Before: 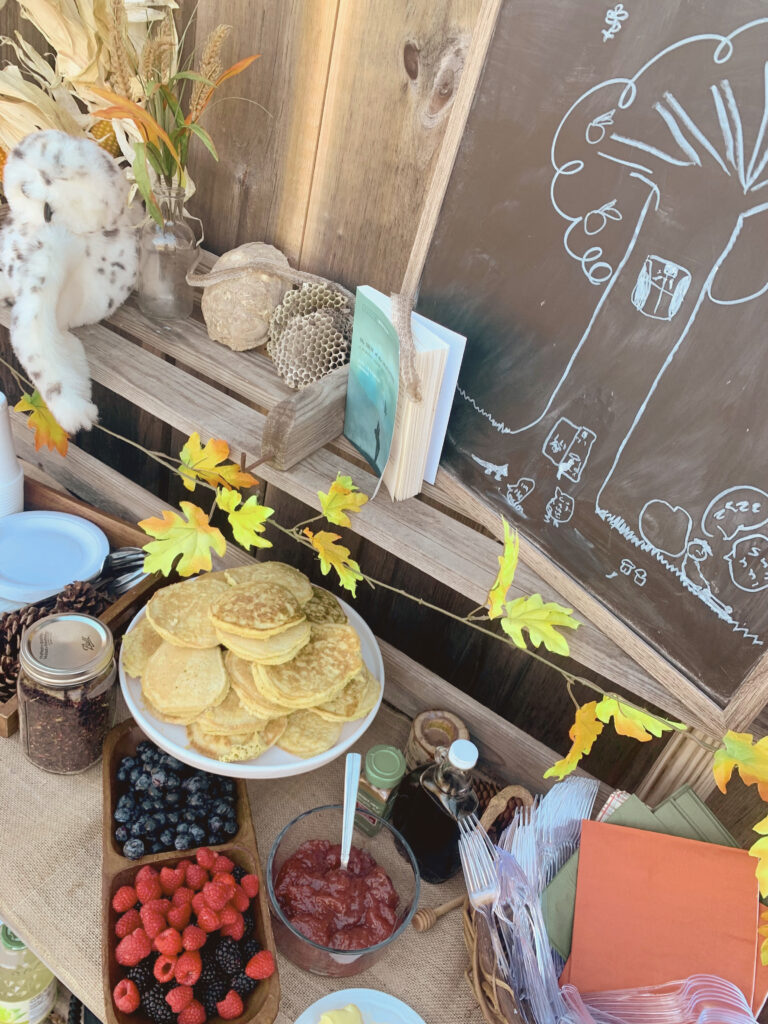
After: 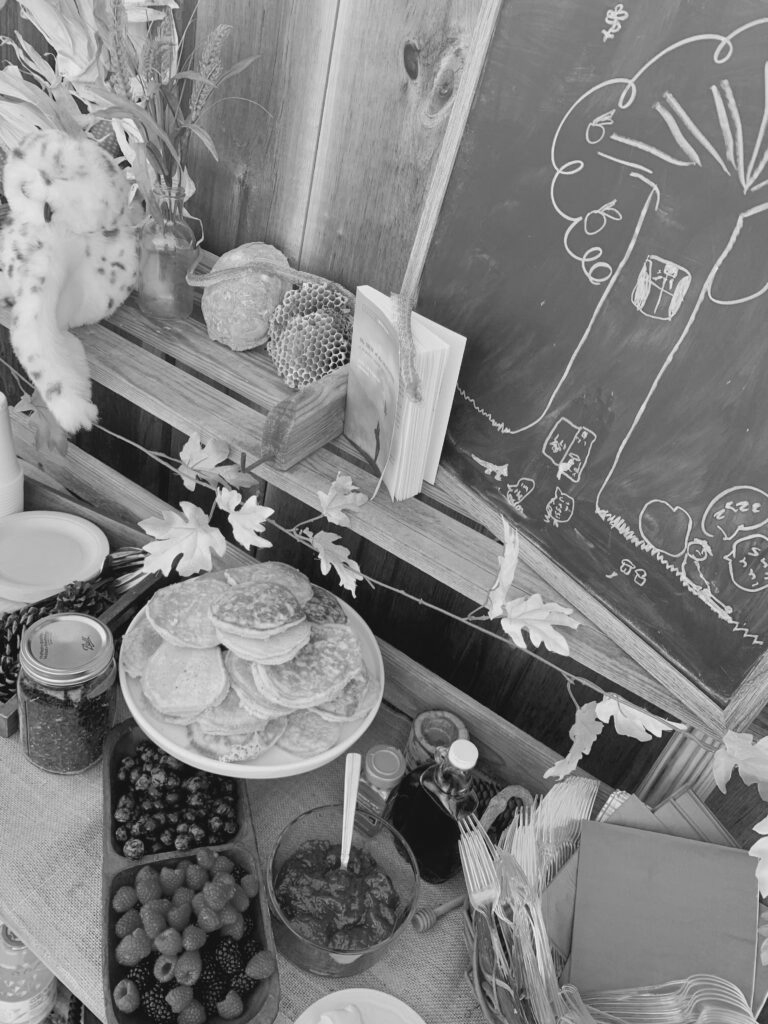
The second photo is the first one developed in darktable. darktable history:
white balance: red 0.766, blue 1.537
monochrome: a 32, b 64, size 2.3
